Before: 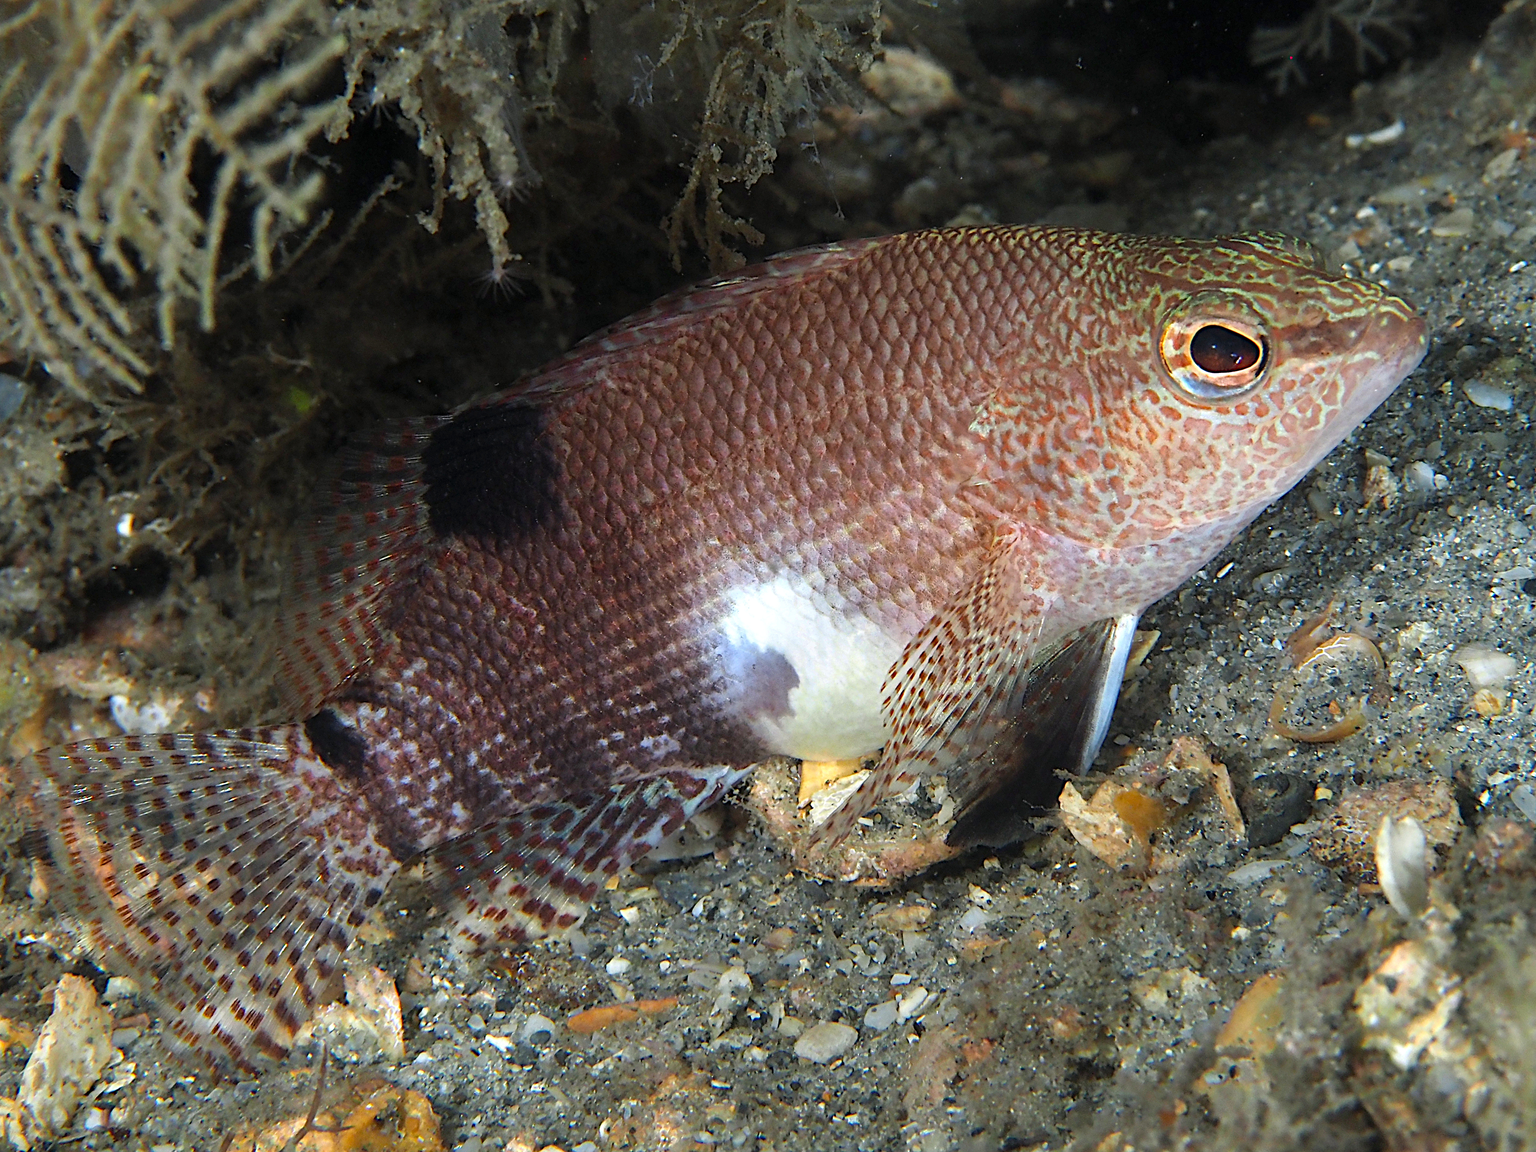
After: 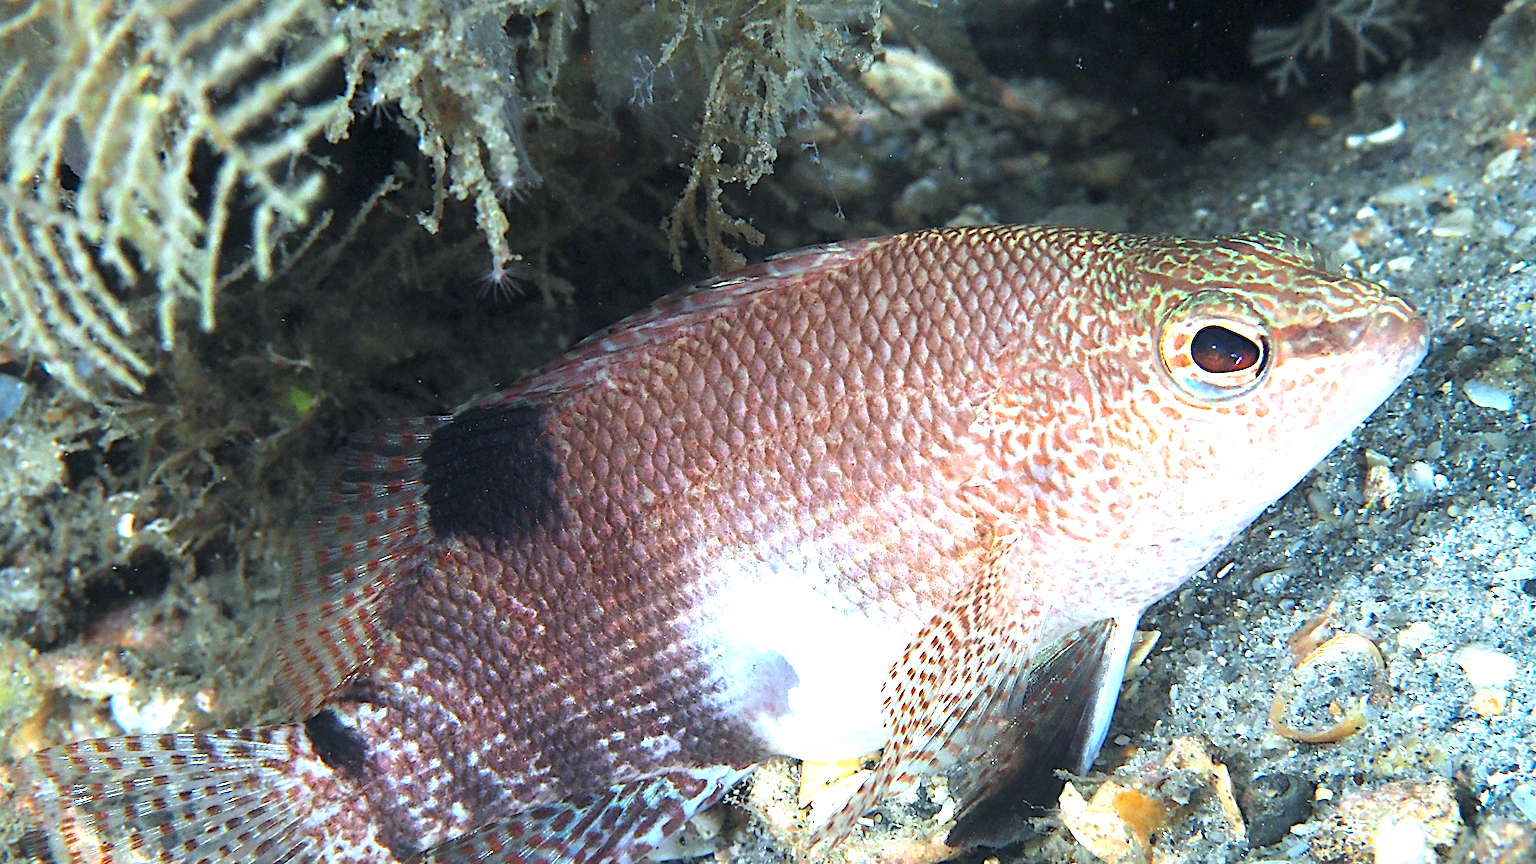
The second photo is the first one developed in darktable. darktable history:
crop: bottom 24.982%
exposure: black level correction 0, exposure 1.51 EV, compensate highlight preservation false
color calibration: illuminant Planckian (black body), x 0.378, y 0.375, temperature 4028.03 K
